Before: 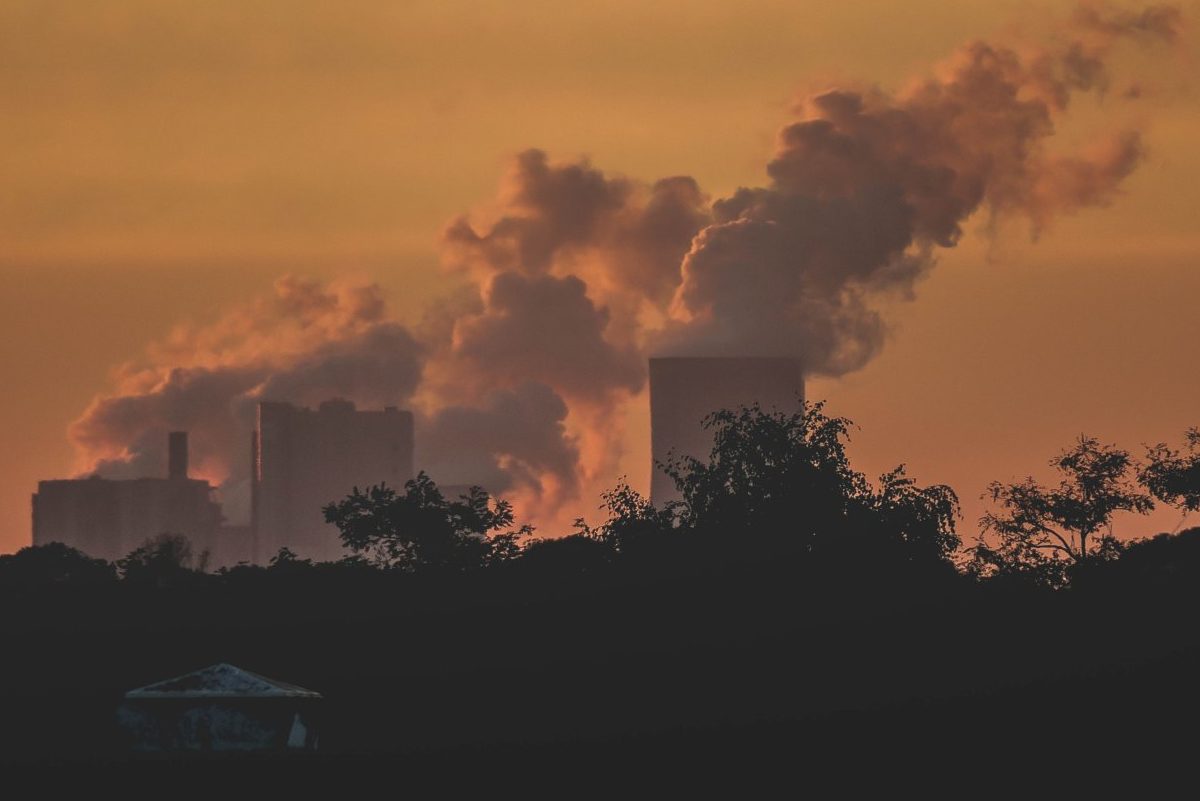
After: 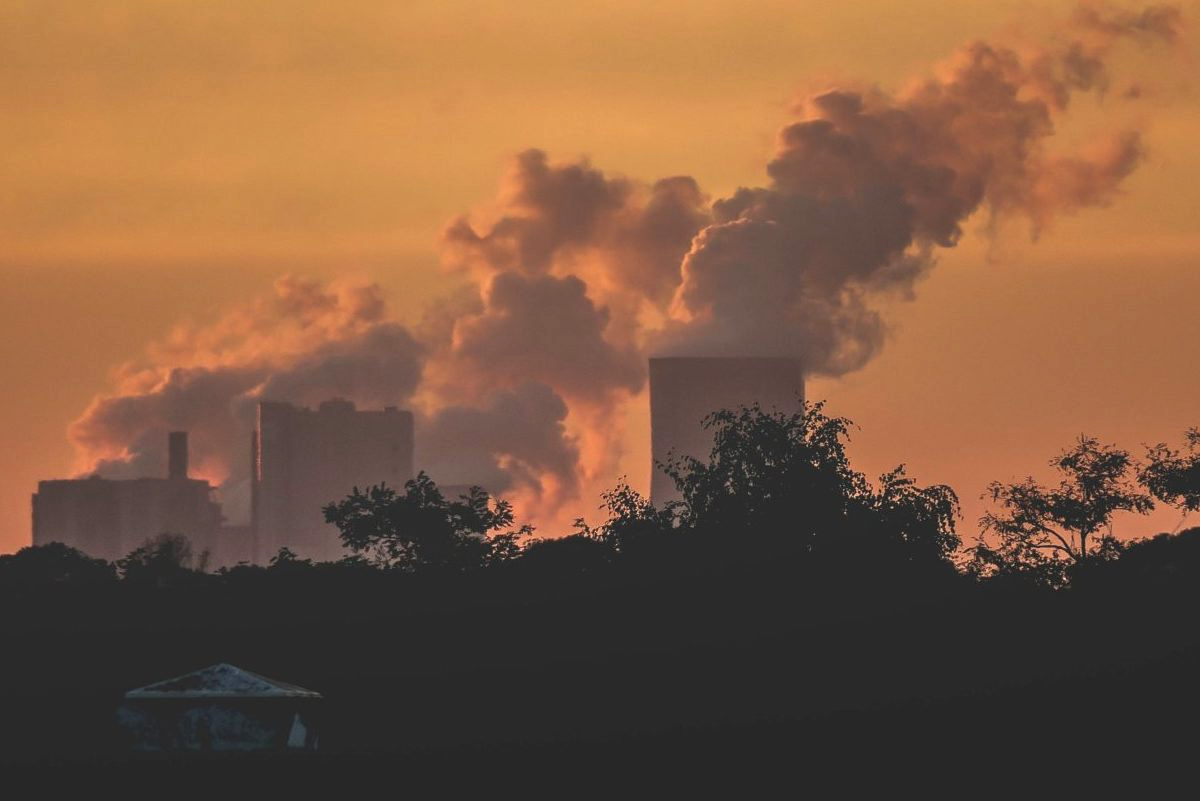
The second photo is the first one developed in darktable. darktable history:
color balance: on, module defaults
base curve: curves: ch0 [(0, 0) (0.688, 0.865) (1, 1)], preserve colors none
